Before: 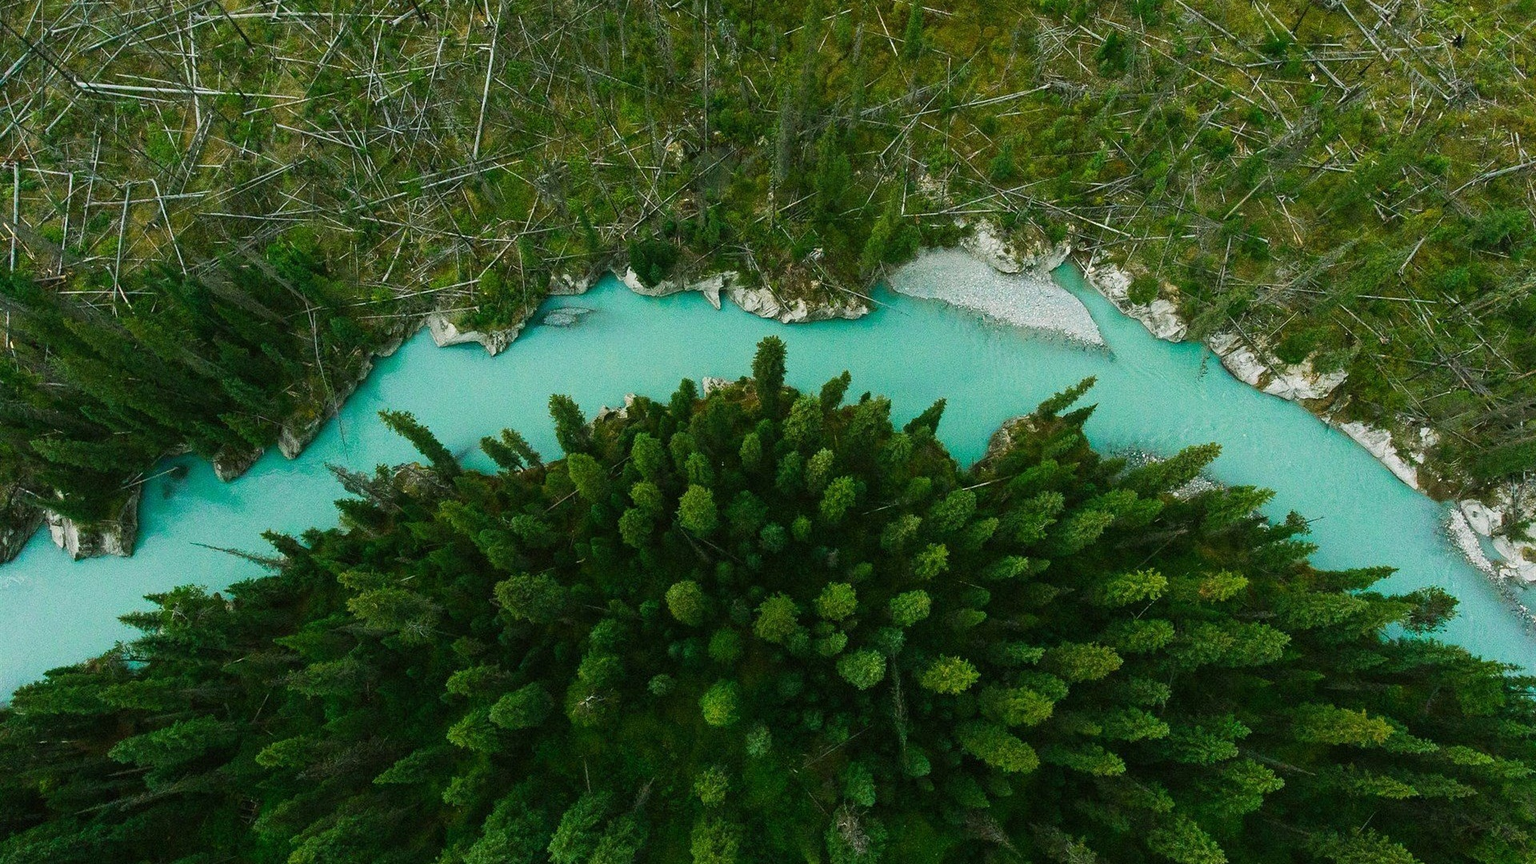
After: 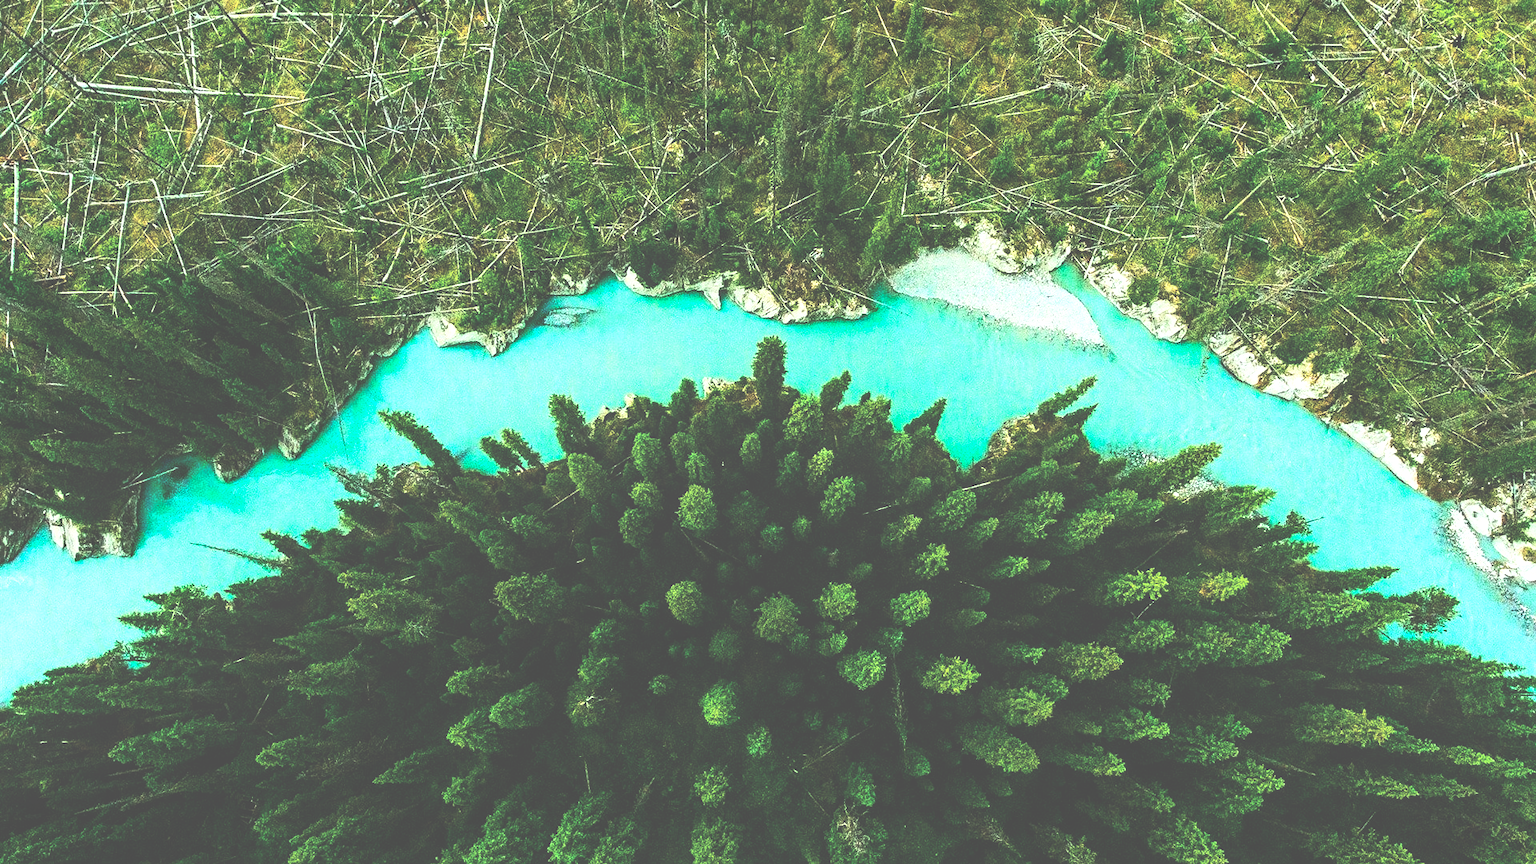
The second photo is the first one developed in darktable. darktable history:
color balance rgb: perceptual saturation grading › global saturation 35%, perceptual saturation grading › highlights -30%, perceptual saturation grading › shadows 35%, perceptual brilliance grading › global brilliance 3%, perceptual brilliance grading › highlights -3%, perceptual brilliance grading › shadows 3%
sharpen: amount 0.2
local contrast: on, module defaults
contrast brightness saturation: contrast 0.39, brightness 0.53
base curve: curves: ch0 [(0, 0.036) (0.007, 0.037) (0.604, 0.887) (1, 1)], preserve colors none
